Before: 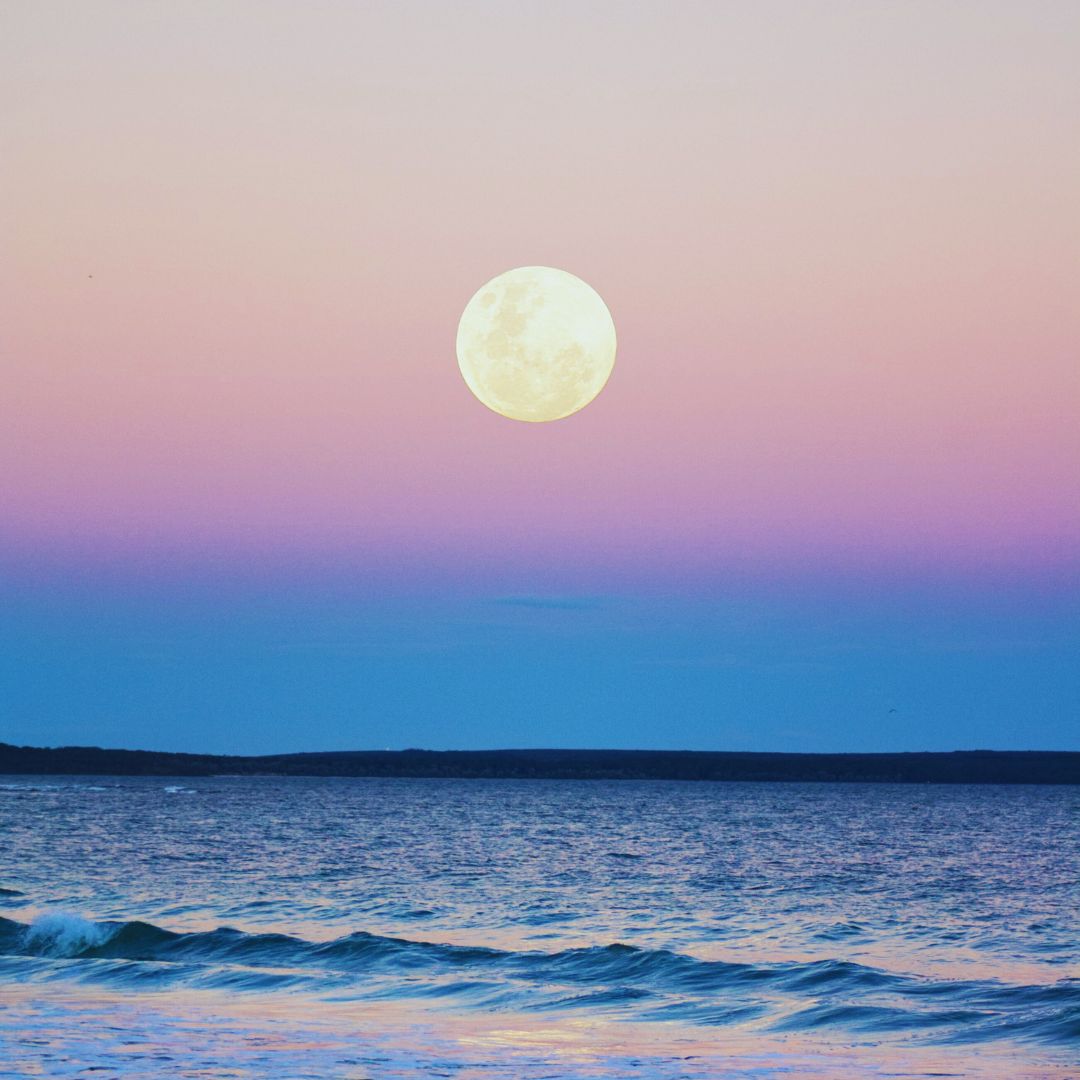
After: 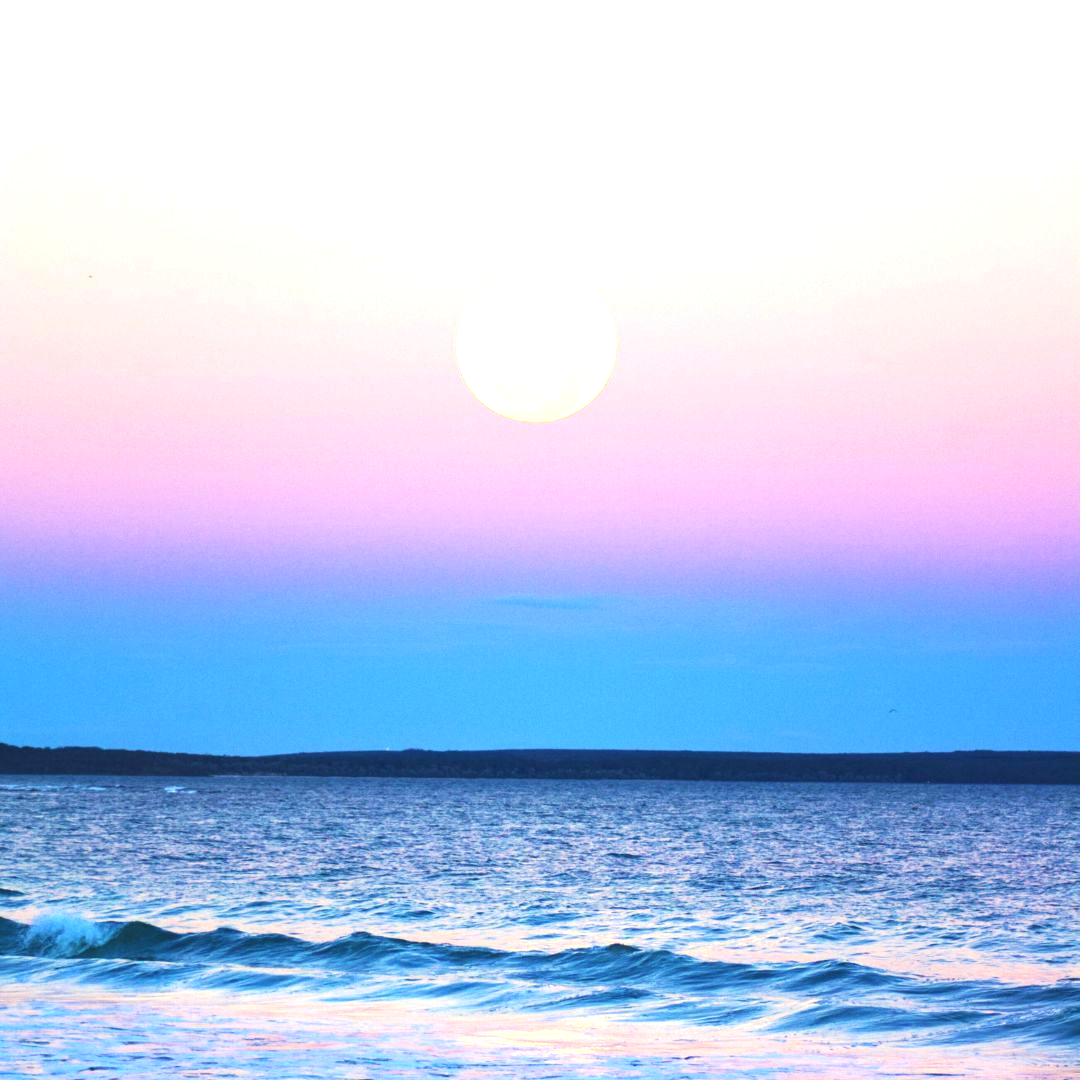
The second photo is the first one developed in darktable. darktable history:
exposure: black level correction 0, exposure 1.009 EV, compensate highlight preservation false
